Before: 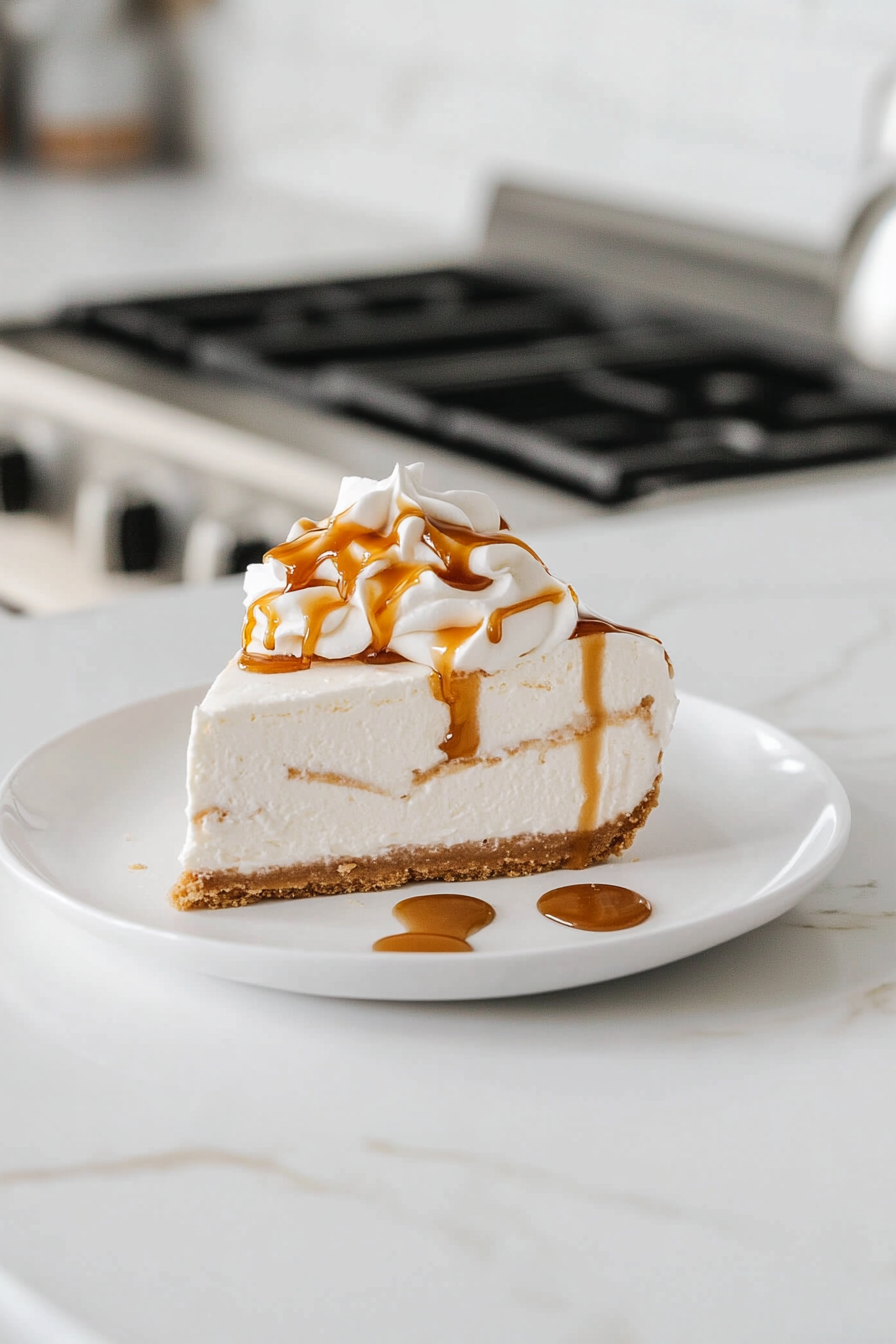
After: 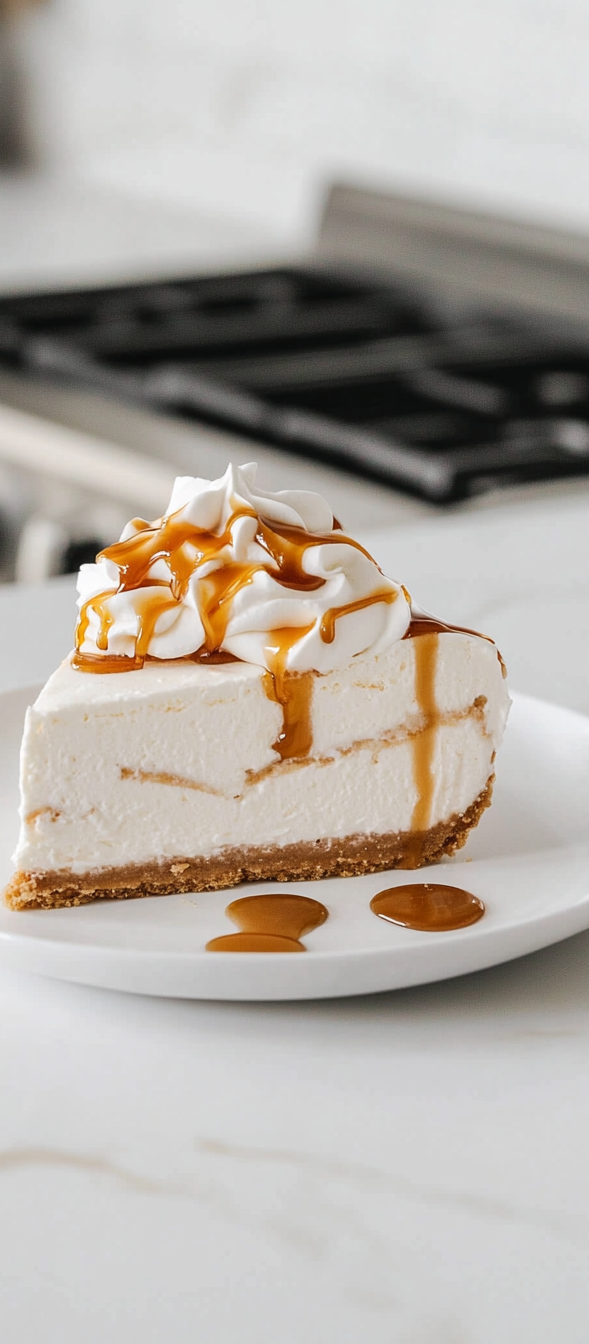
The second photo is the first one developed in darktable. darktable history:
crop and rotate: left 18.697%, right 15.508%
color calibration: illuminant same as pipeline (D50), adaptation XYZ, x 0.345, y 0.358, temperature 5016.21 K
